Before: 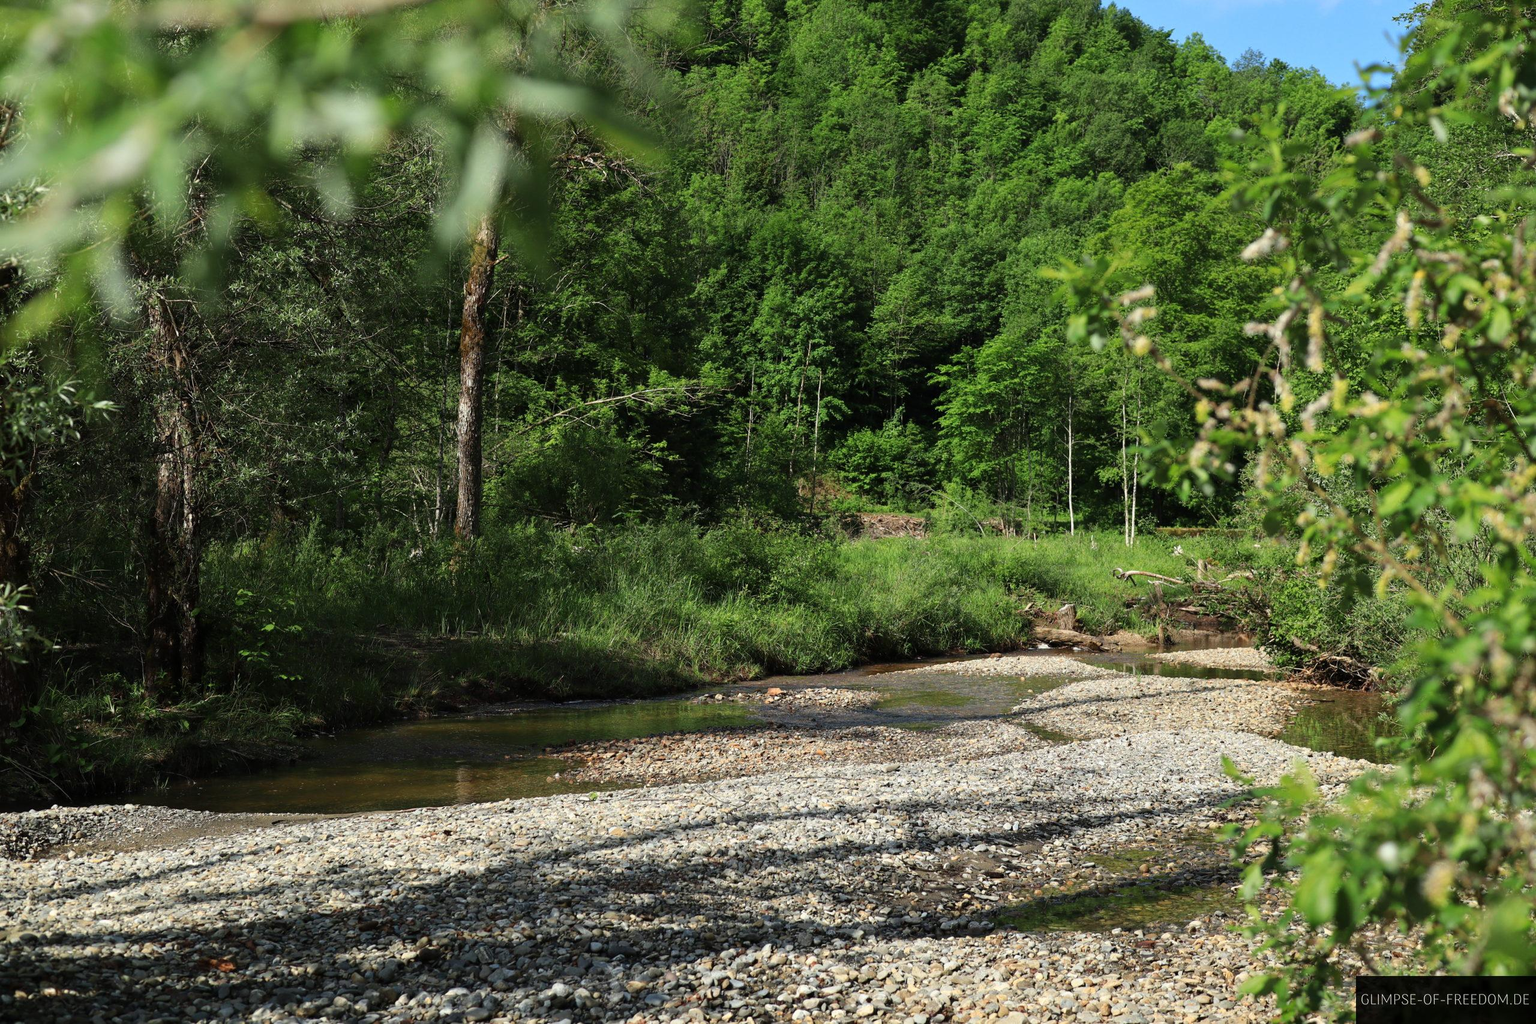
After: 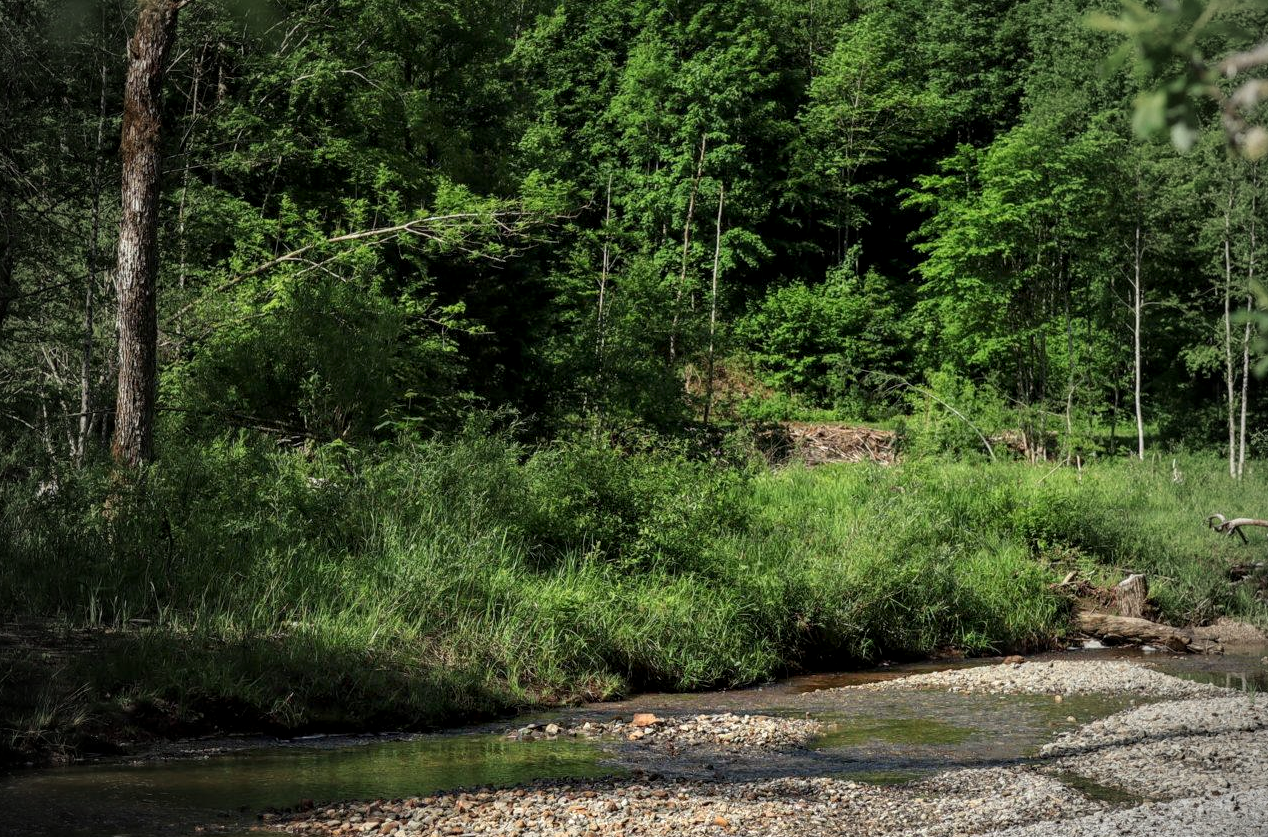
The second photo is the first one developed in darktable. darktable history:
local contrast: highlights 23%, detail 130%
crop: left 25.238%, top 25.414%, right 25.218%, bottom 25.529%
vignetting: fall-off start 67.22%, width/height ratio 1.012
